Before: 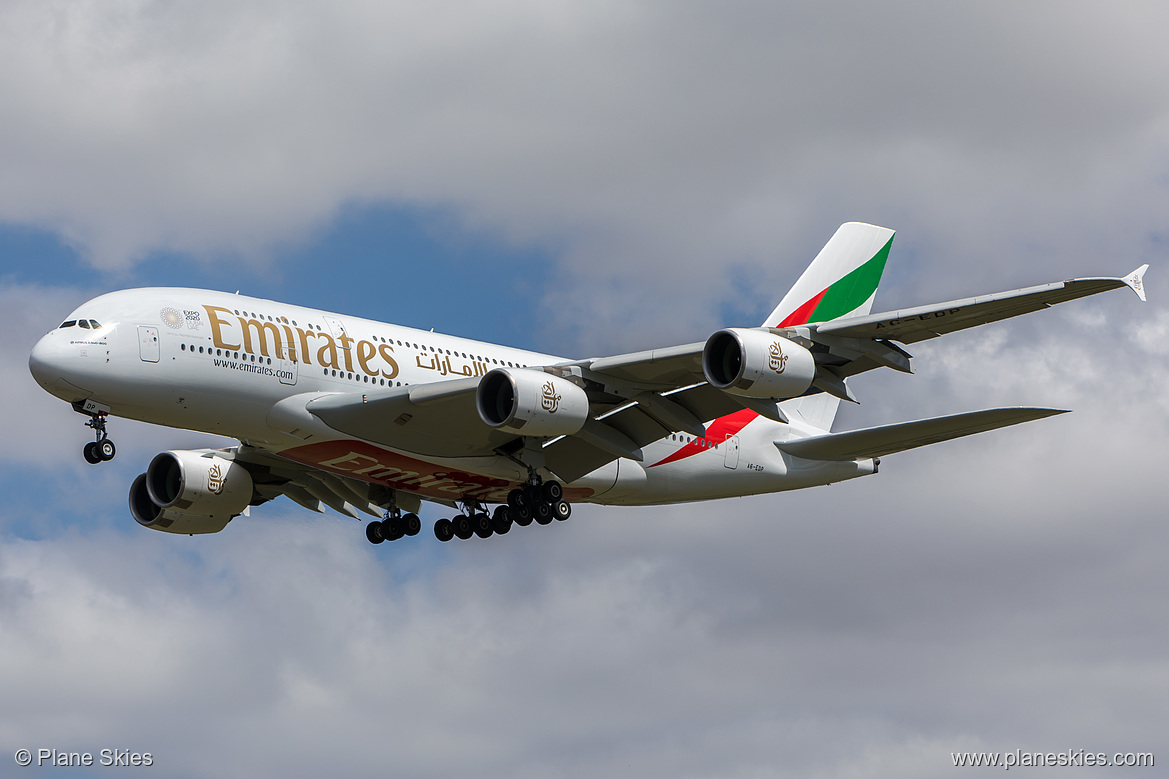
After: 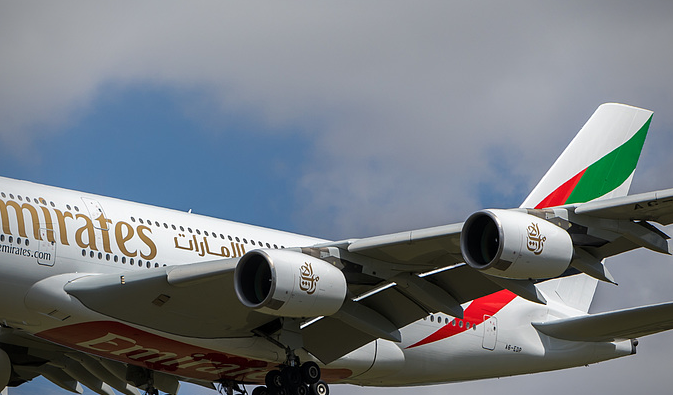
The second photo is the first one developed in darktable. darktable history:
crop: left 20.754%, top 15.342%, right 21.629%, bottom 33.879%
vignetting: saturation 0, unbound false
